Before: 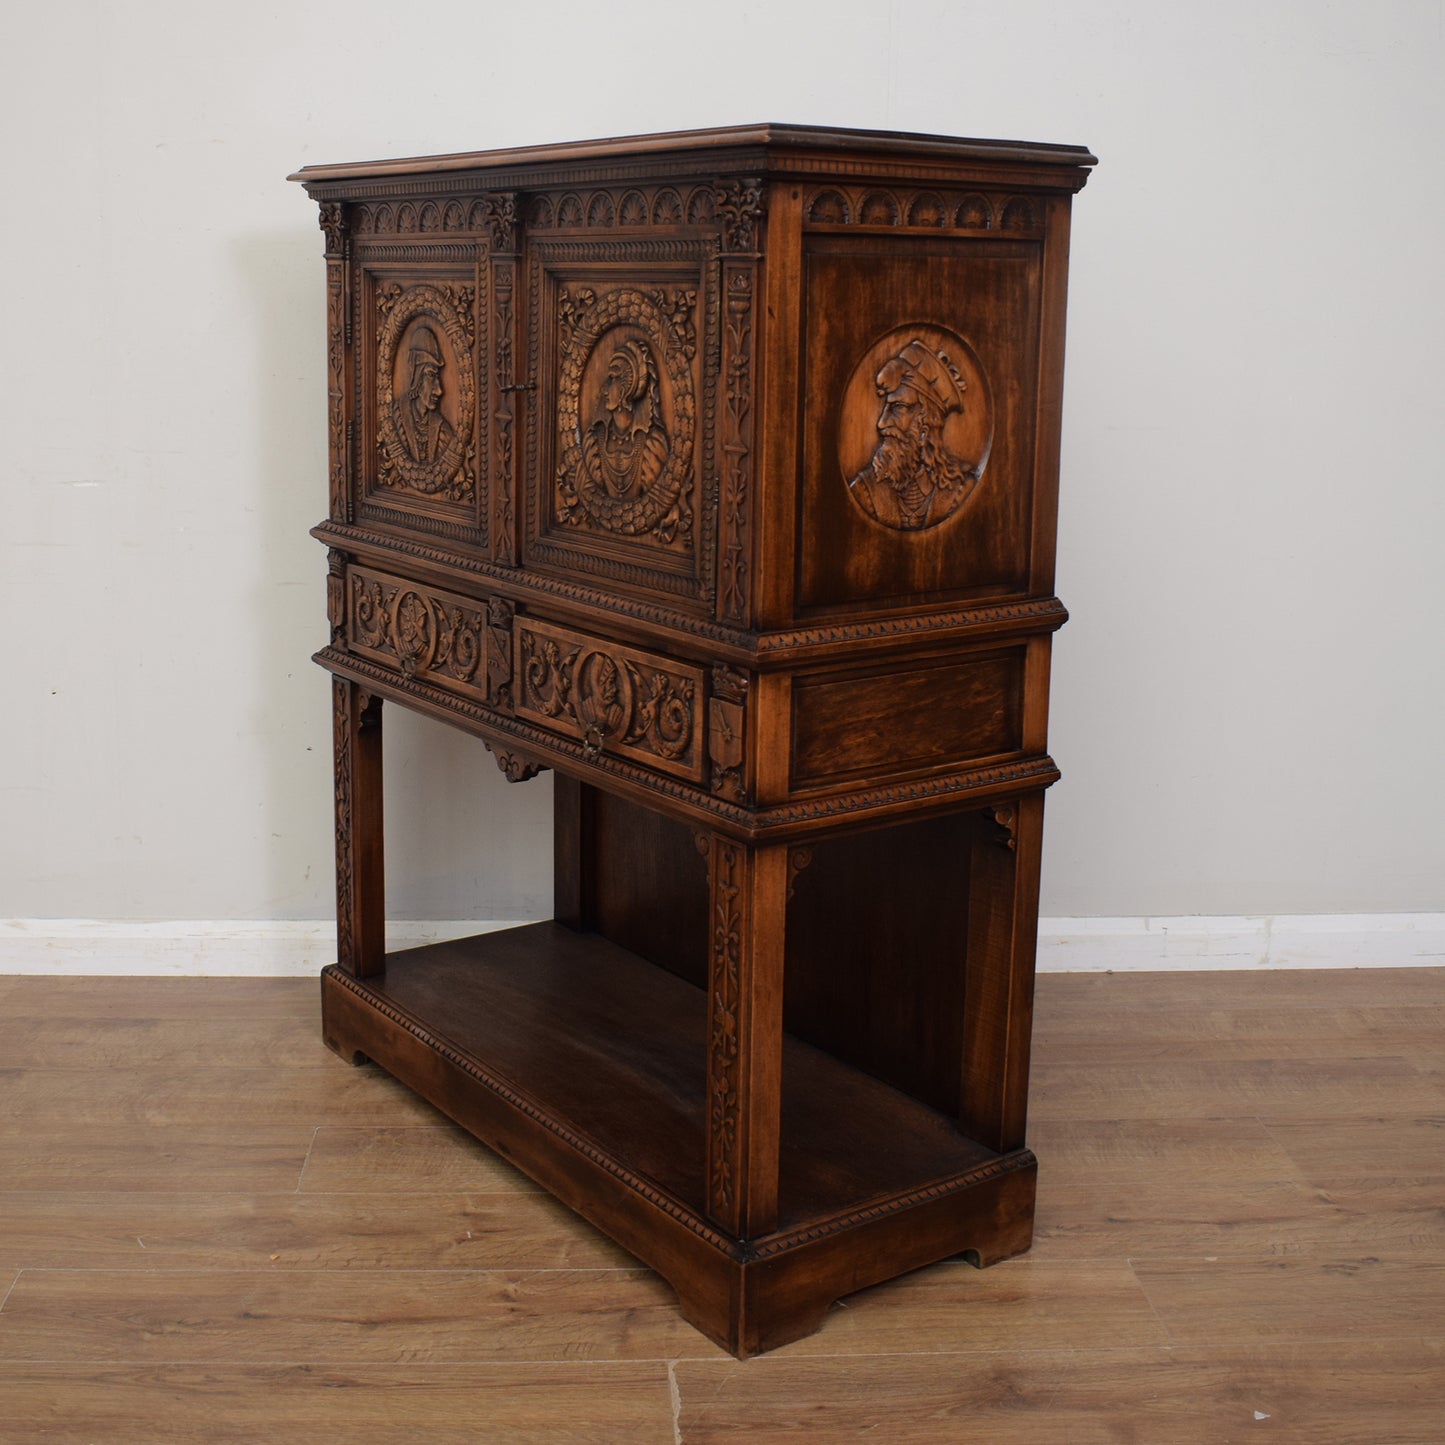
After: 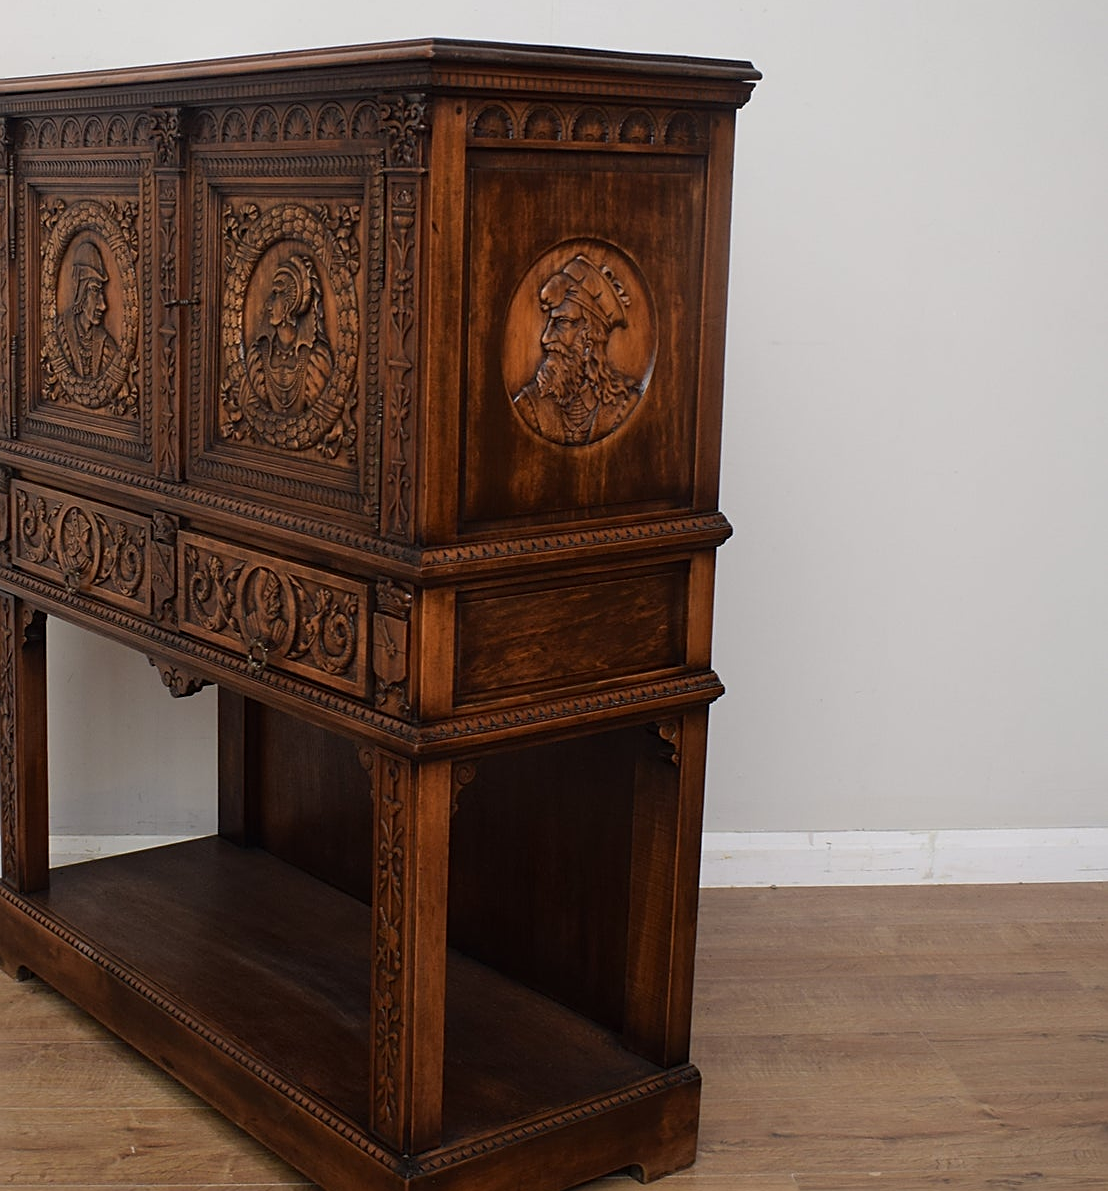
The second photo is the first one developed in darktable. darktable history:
sharpen: on, module defaults
crop: left 23.32%, top 5.924%, bottom 11.643%
